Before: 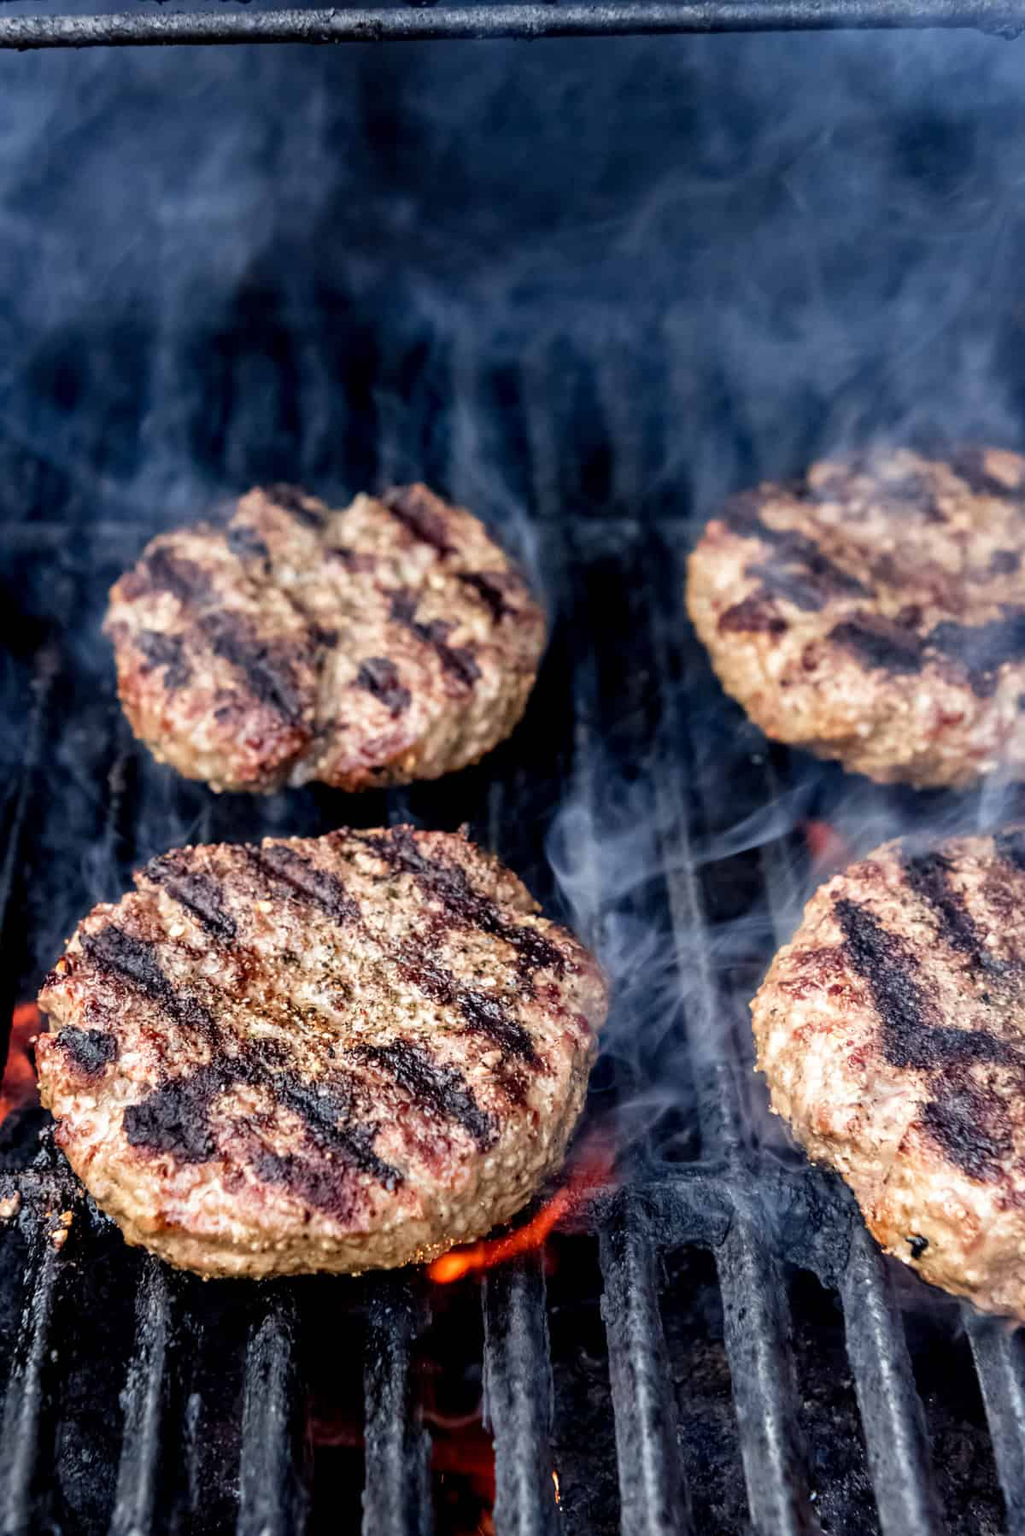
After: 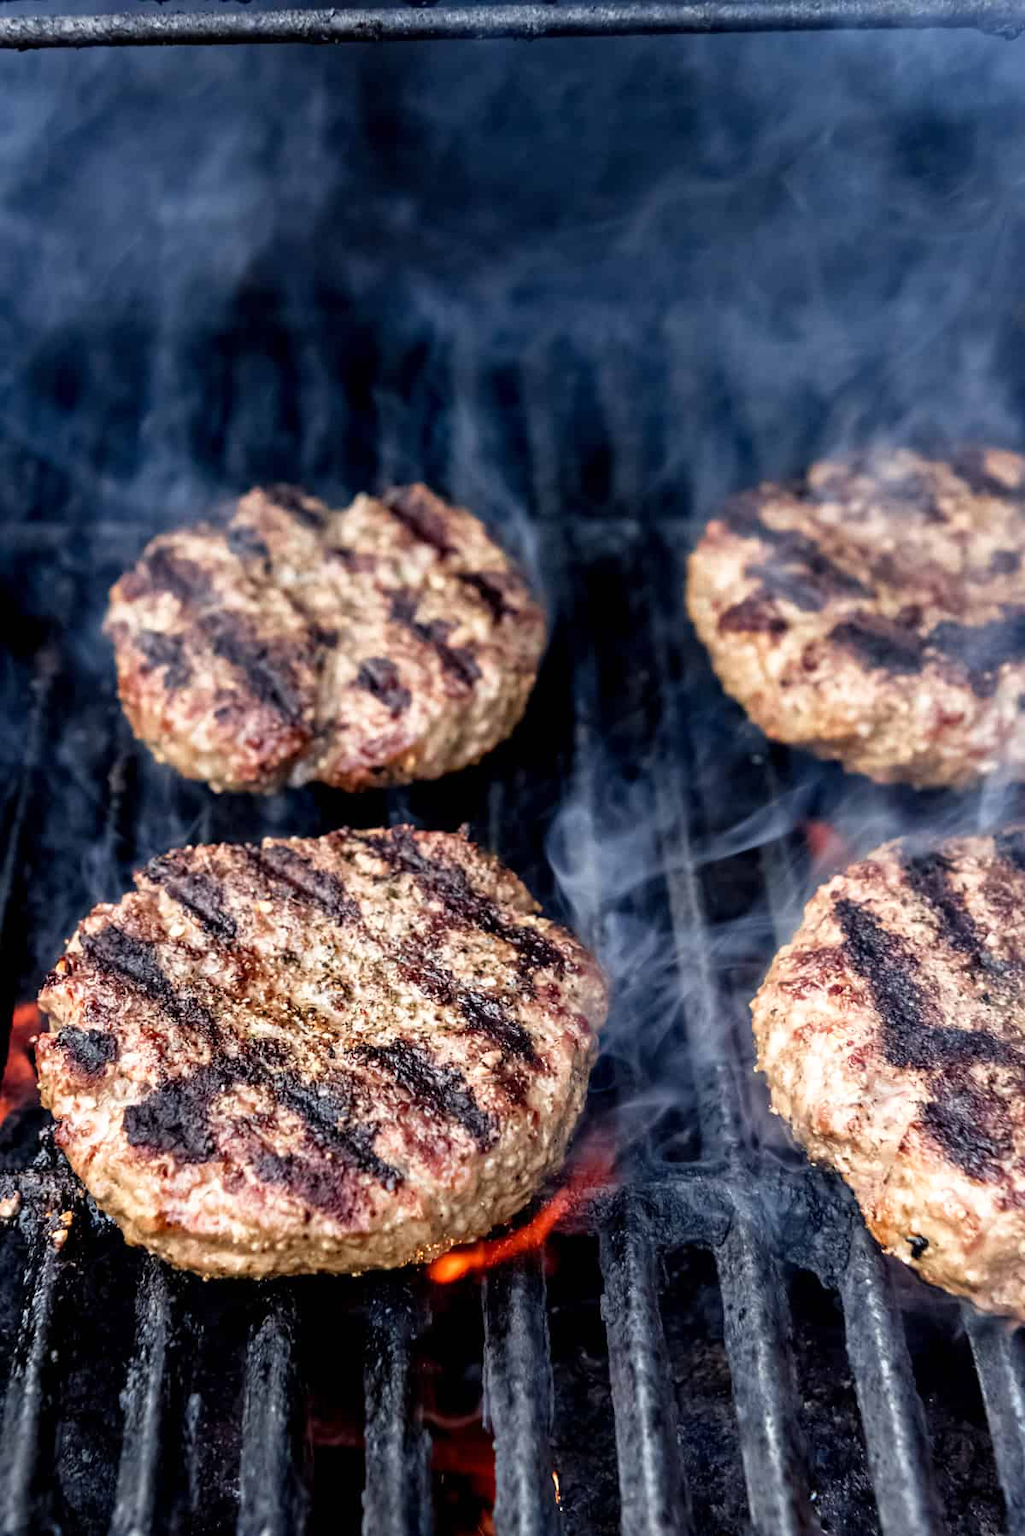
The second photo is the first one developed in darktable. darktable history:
shadows and highlights: shadows -1.65, highlights 40.93
